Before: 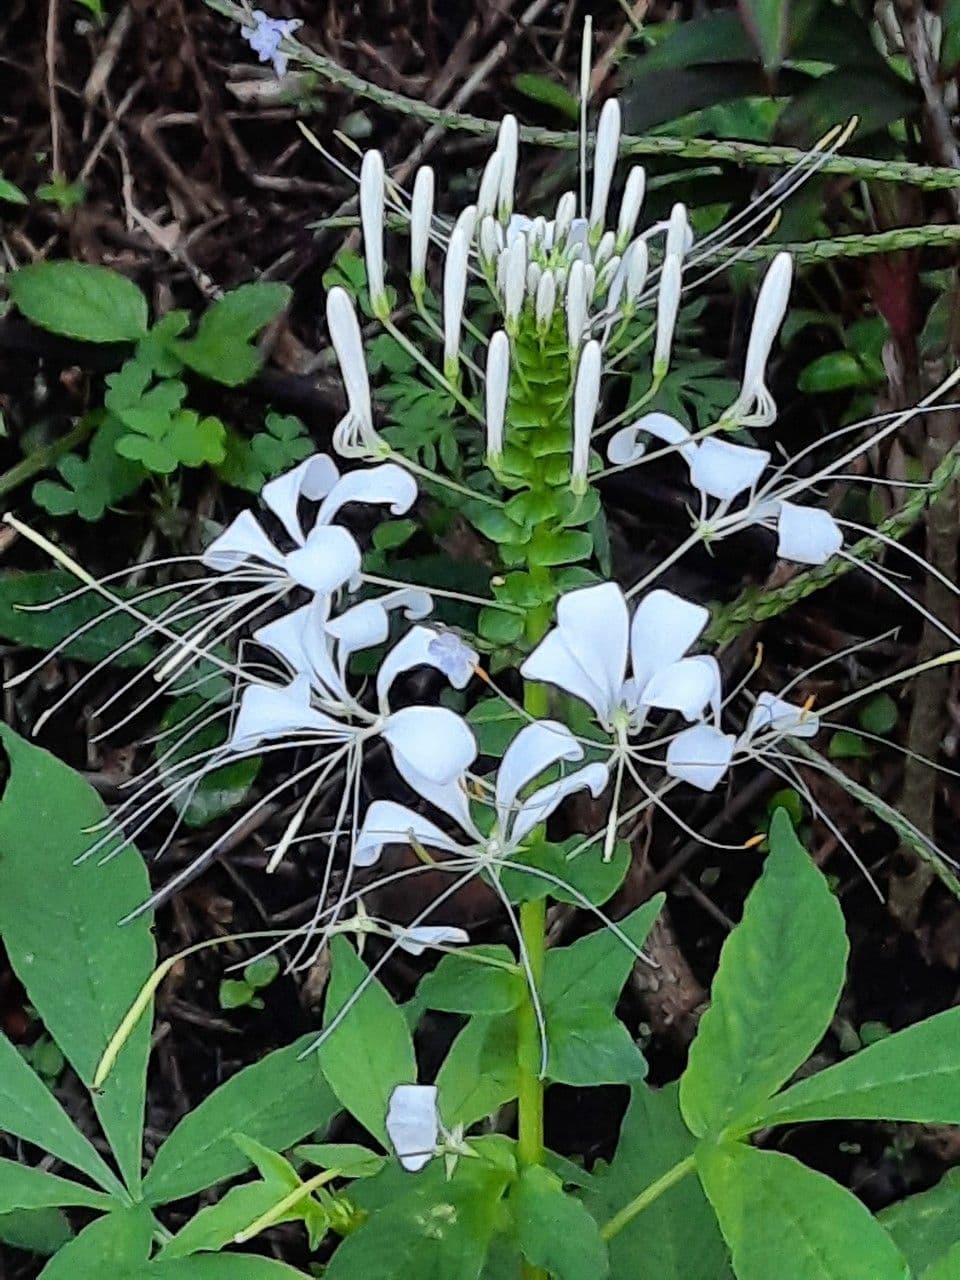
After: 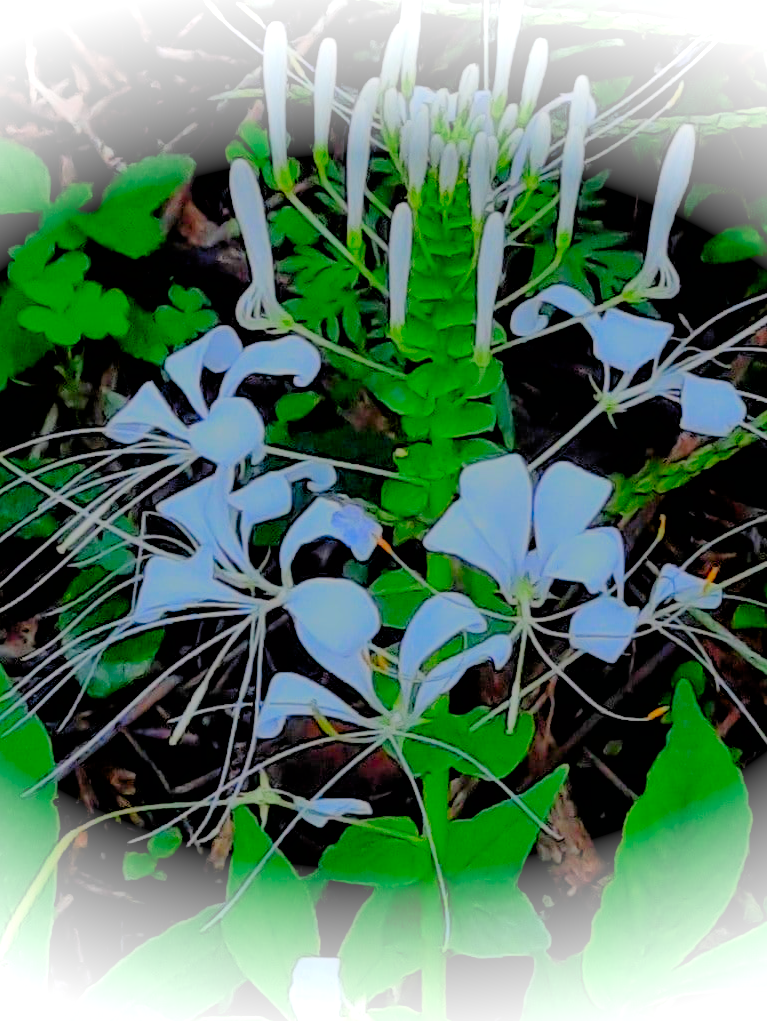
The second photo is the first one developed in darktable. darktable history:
color correction: highlights b* -0.032, saturation 2.96
vignetting: fall-off start 100.79%, brightness 0.997, saturation -0.49, width/height ratio 1.304
crop and rotate: left 10.141%, top 10.03%, right 9.961%, bottom 10.186%
filmic rgb: black relative exposure -4.46 EV, white relative exposure 6.63 EV, hardness 1.85, contrast 0.511
